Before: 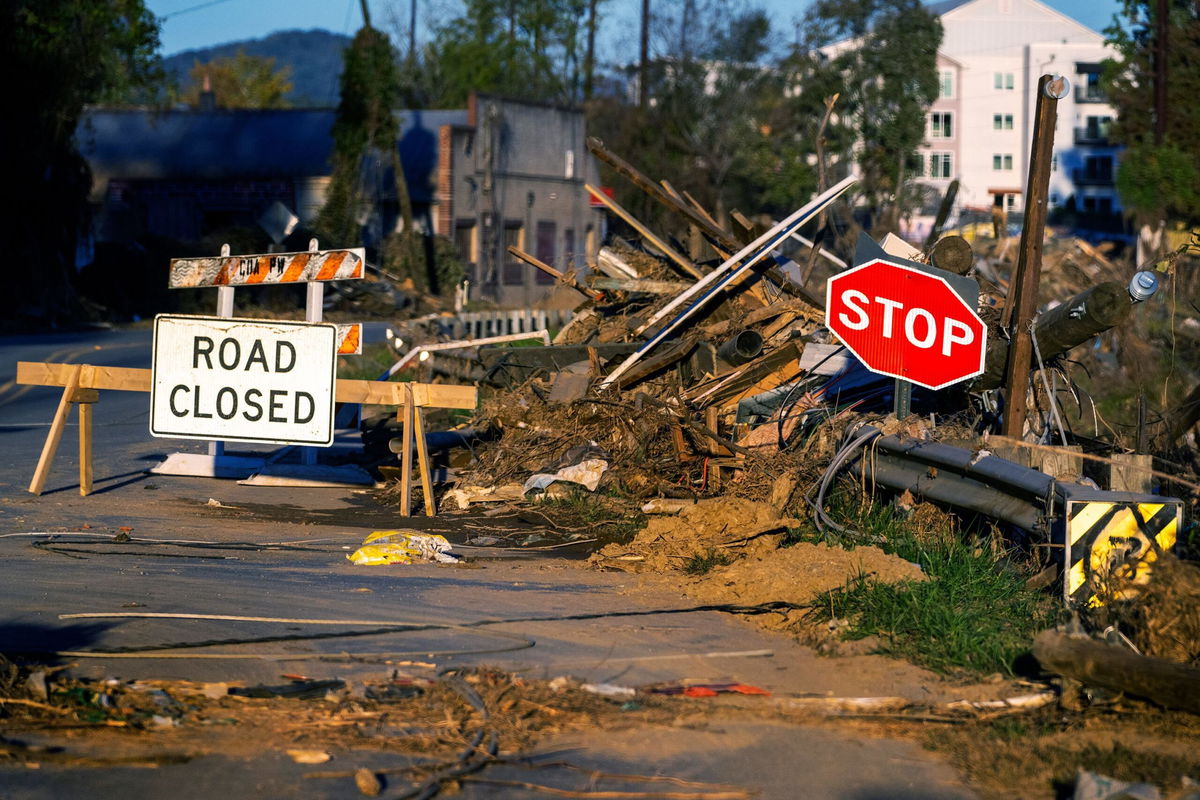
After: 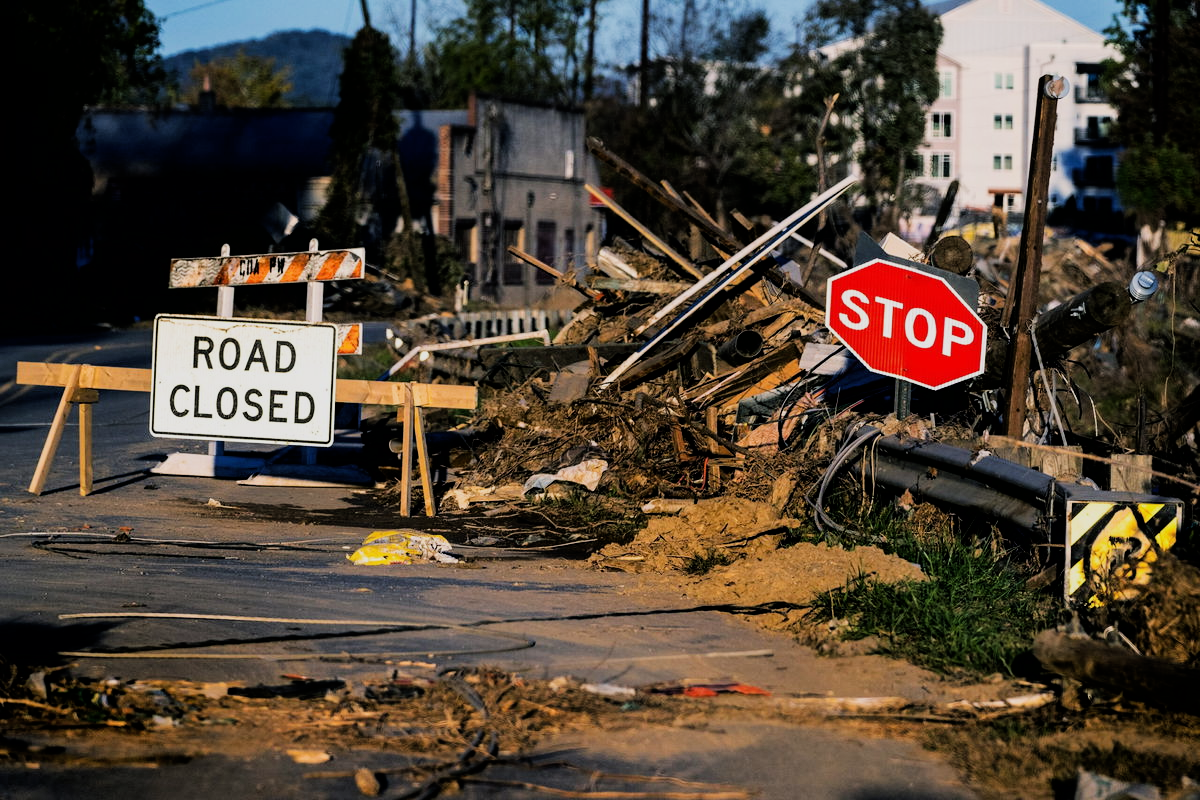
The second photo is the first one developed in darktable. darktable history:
filmic rgb: black relative exposure -5.12 EV, white relative exposure 3.97 EV, hardness 2.88, contrast 1.298, highlights saturation mix -29.76%
